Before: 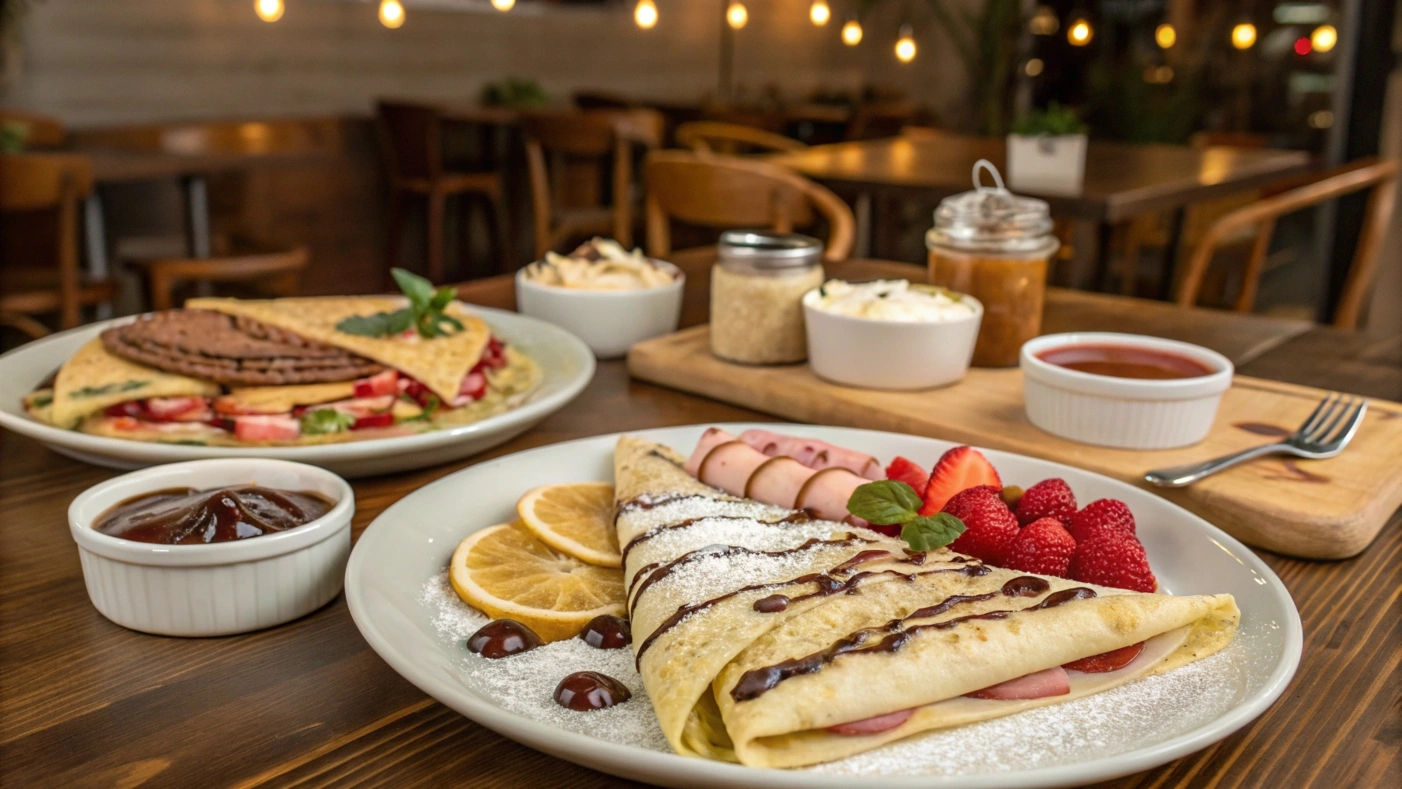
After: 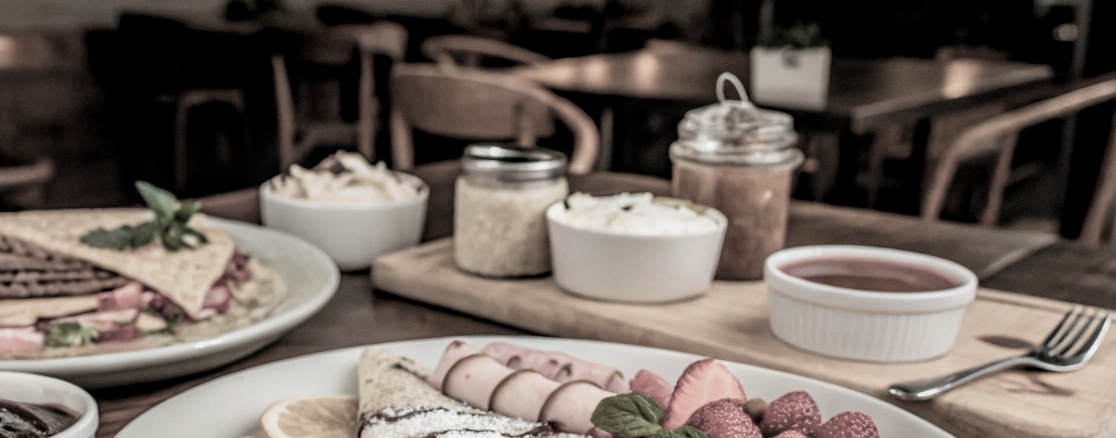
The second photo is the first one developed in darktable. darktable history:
local contrast: on, module defaults
crop: left 18.306%, top 11.106%, right 2.045%, bottom 33.254%
filmic rgb: black relative exposure -5.08 EV, white relative exposure 3.17 EV, hardness 3.45, contrast 1.19, highlights saturation mix -29.21%, add noise in highlights 0.1, color science v4 (2020), type of noise poissonian
